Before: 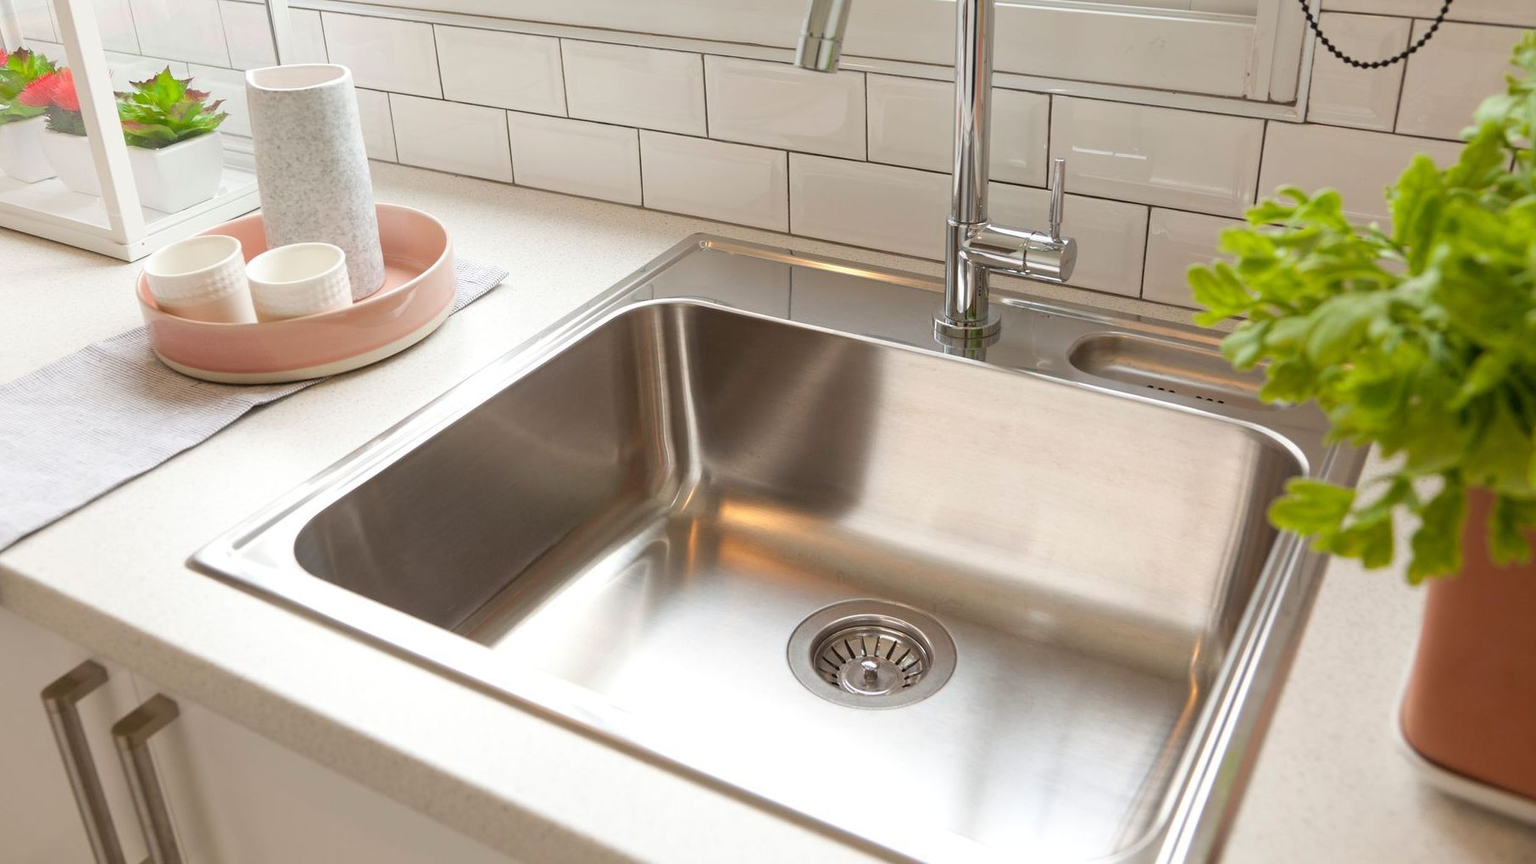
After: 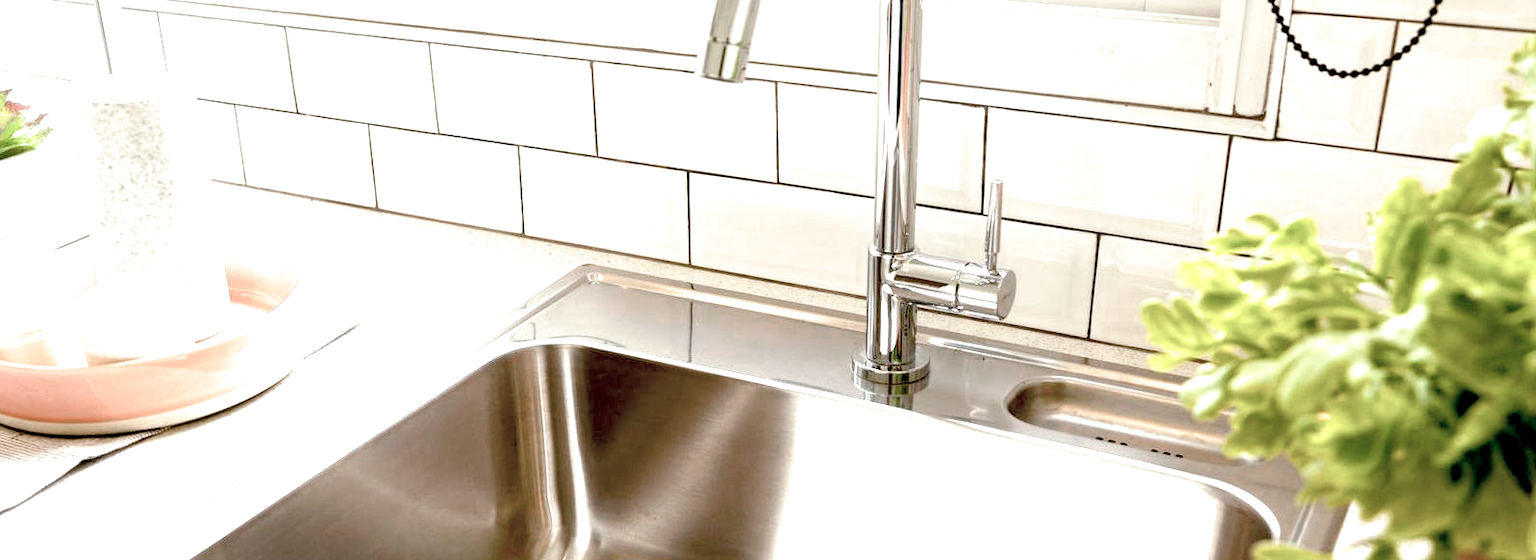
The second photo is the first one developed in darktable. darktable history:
exposure: black level correction 0.035, exposure 0.9 EV, compensate highlight preservation false
crop and rotate: left 11.812%, bottom 42.776%
color balance rgb: perceptual saturation grading › global saturation 25%, perceptual saturation grading › highlights -50%, perceptual saturation grading › shadows 30%, perceptual brilliance grading › global brilliance 12%, global vibrance 20%
color zones: curves: ch0 [(0, 0.559) (0.153, 0.551) (0.229, 0.5) (0.429, 0.5) (0.571, 0.5) (0.714, 0.5) (0.857, 0.5) (1, 0.559)]; ch1 [(0, 0.417) (0.112, 0.336) (0.213, 0.26) (0.429, 0.34) (0.571, 0.35) (0.683, 0.331) (0.857, 0.344) (1, 0.417)]
split-toning: shadows › saturation 0.61, highlights › saturation 0.58, balance -28.74, compress 87.36%
